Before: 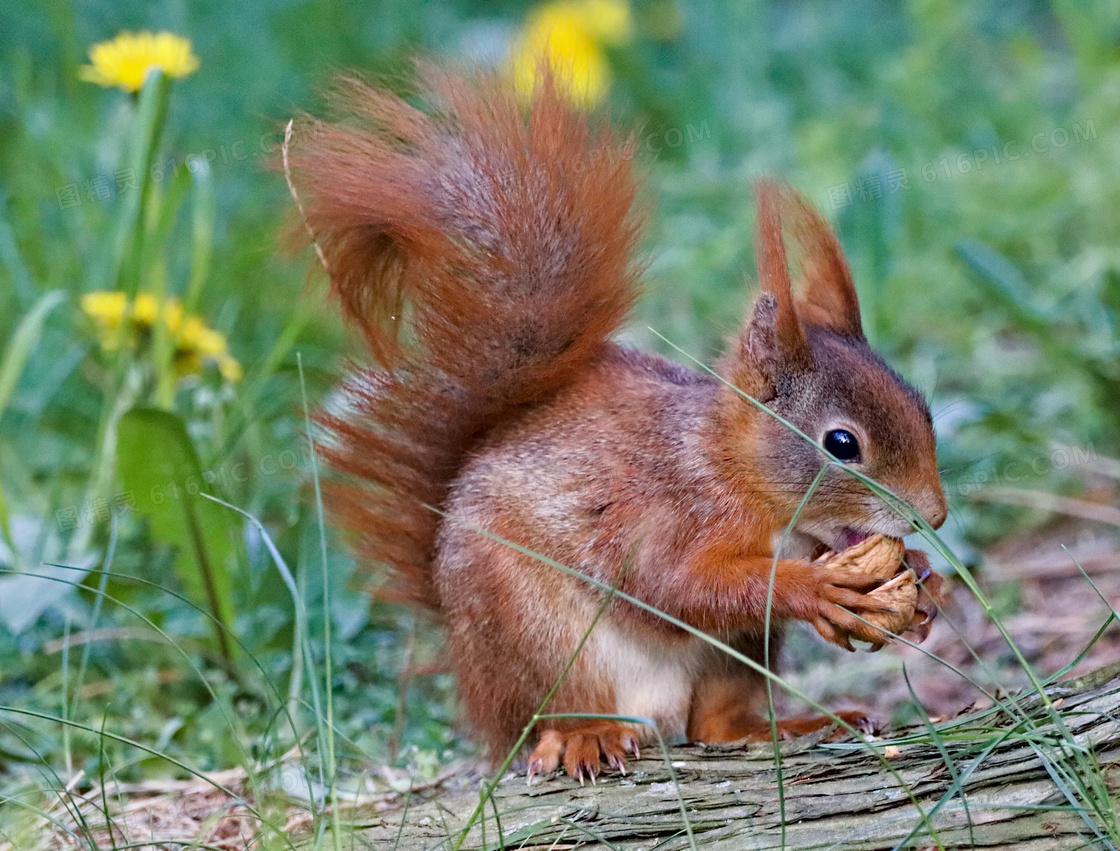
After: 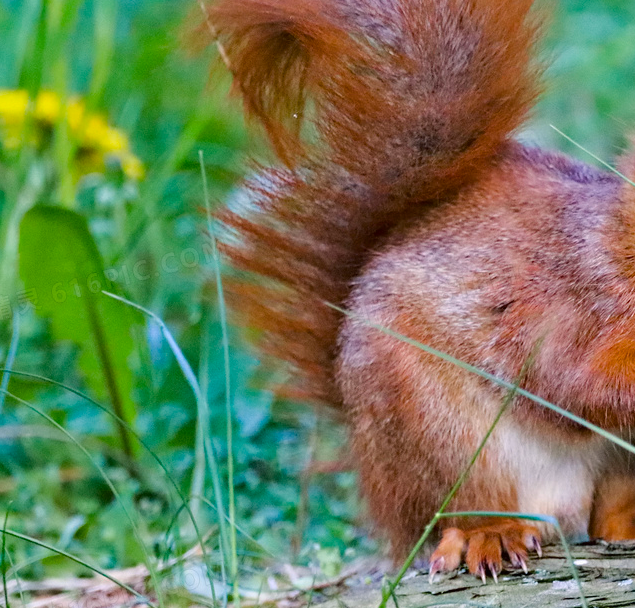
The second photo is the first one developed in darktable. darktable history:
crop: left 8.828%, top 23.832%, right 34.432%, bottom 4.671%
color balance rgb: power › luminance -7.531%, power › chroma 1.116%, power › hue 216.13°, perceptual saturation grading › global saturation 0.777%, perceptual brilliance grading › mid-tones 10.398%, perceptual brilliance grading › shadows 15.722%, global vibrance 43.436%
